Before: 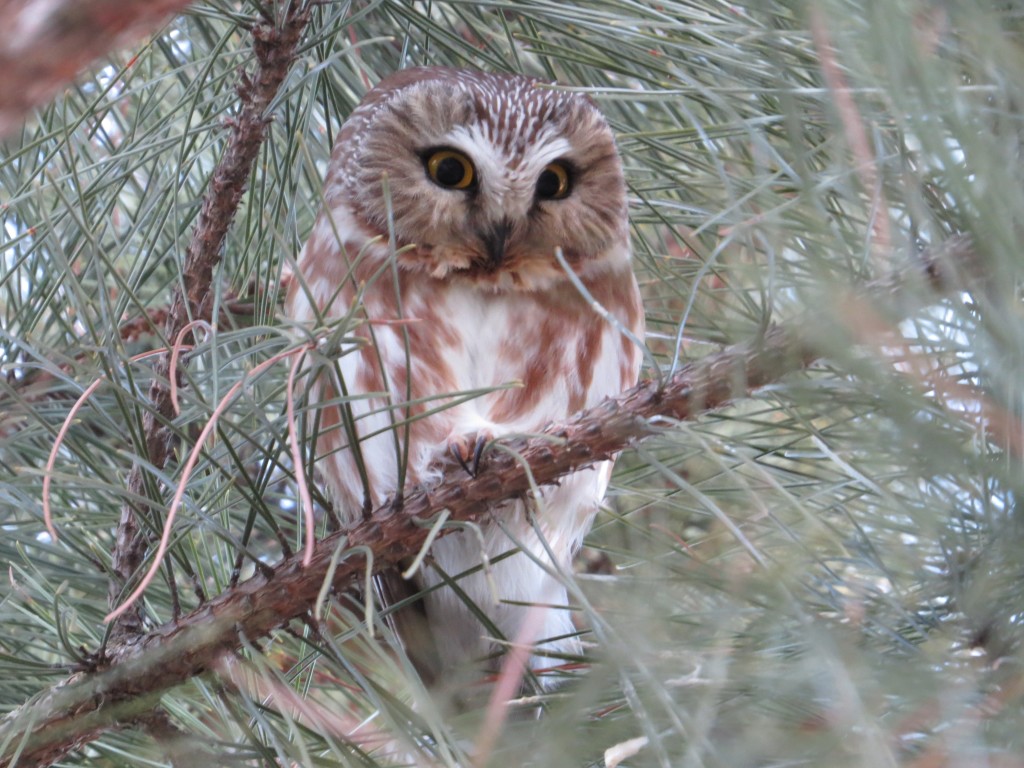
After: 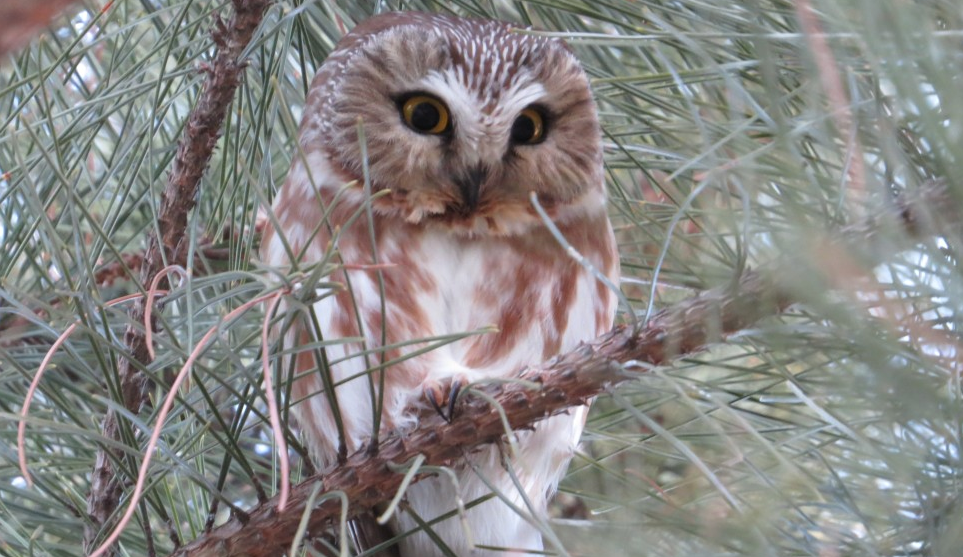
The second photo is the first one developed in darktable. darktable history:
crop: left 2.521%, top 7.176%, right 3.399%, bottom 20.196%
